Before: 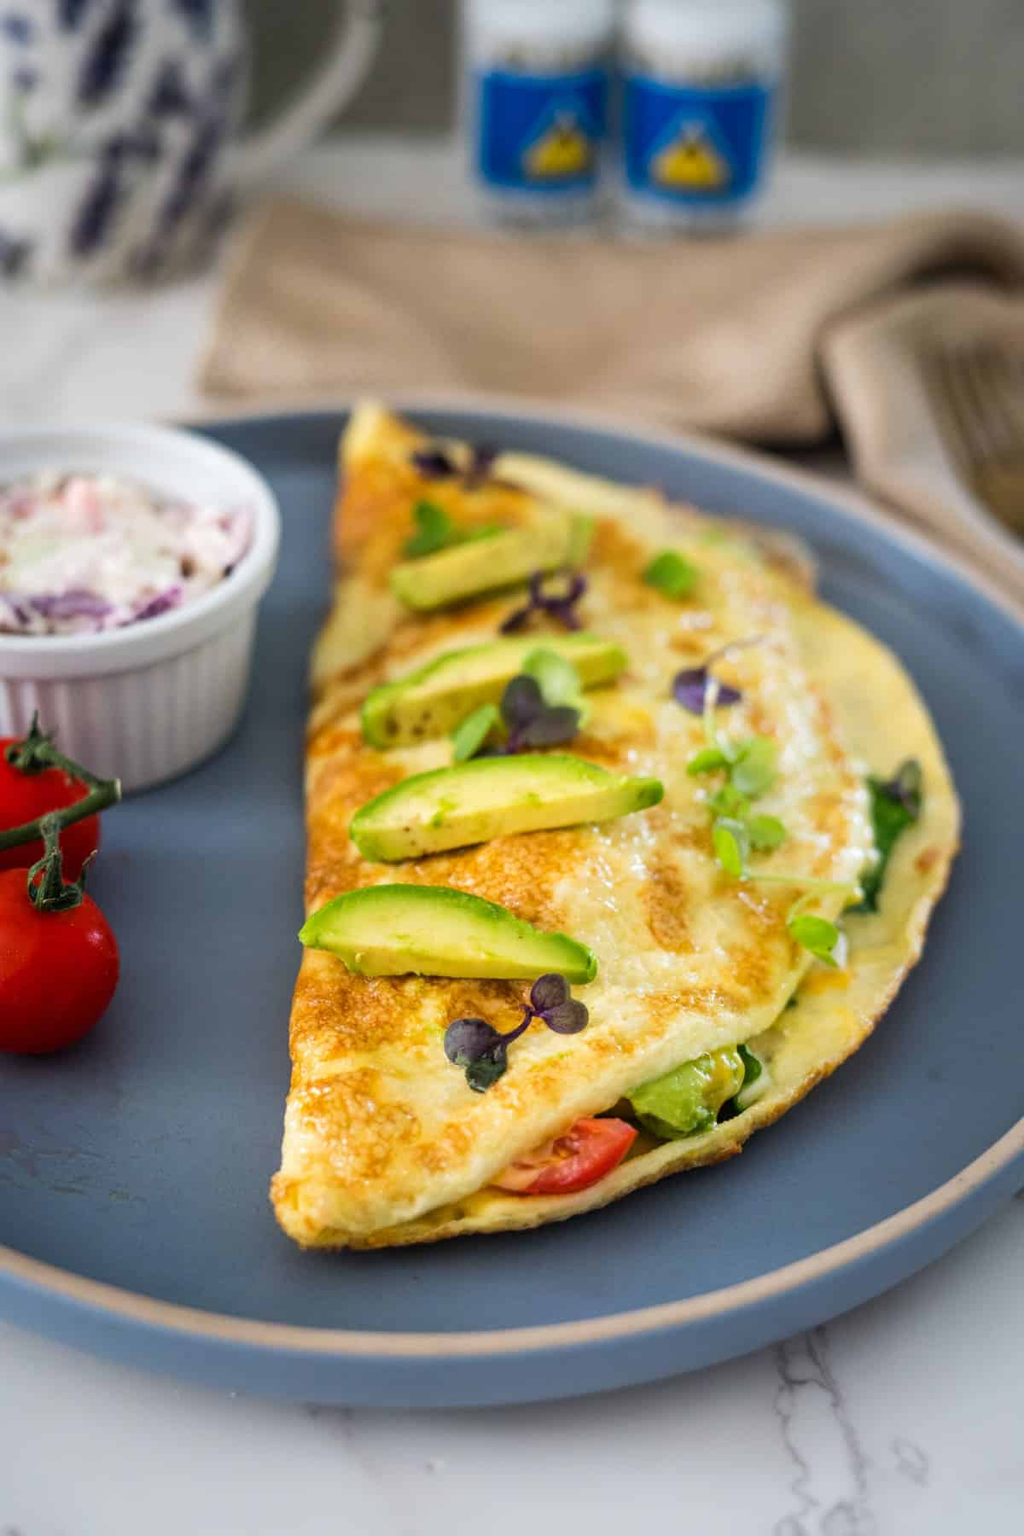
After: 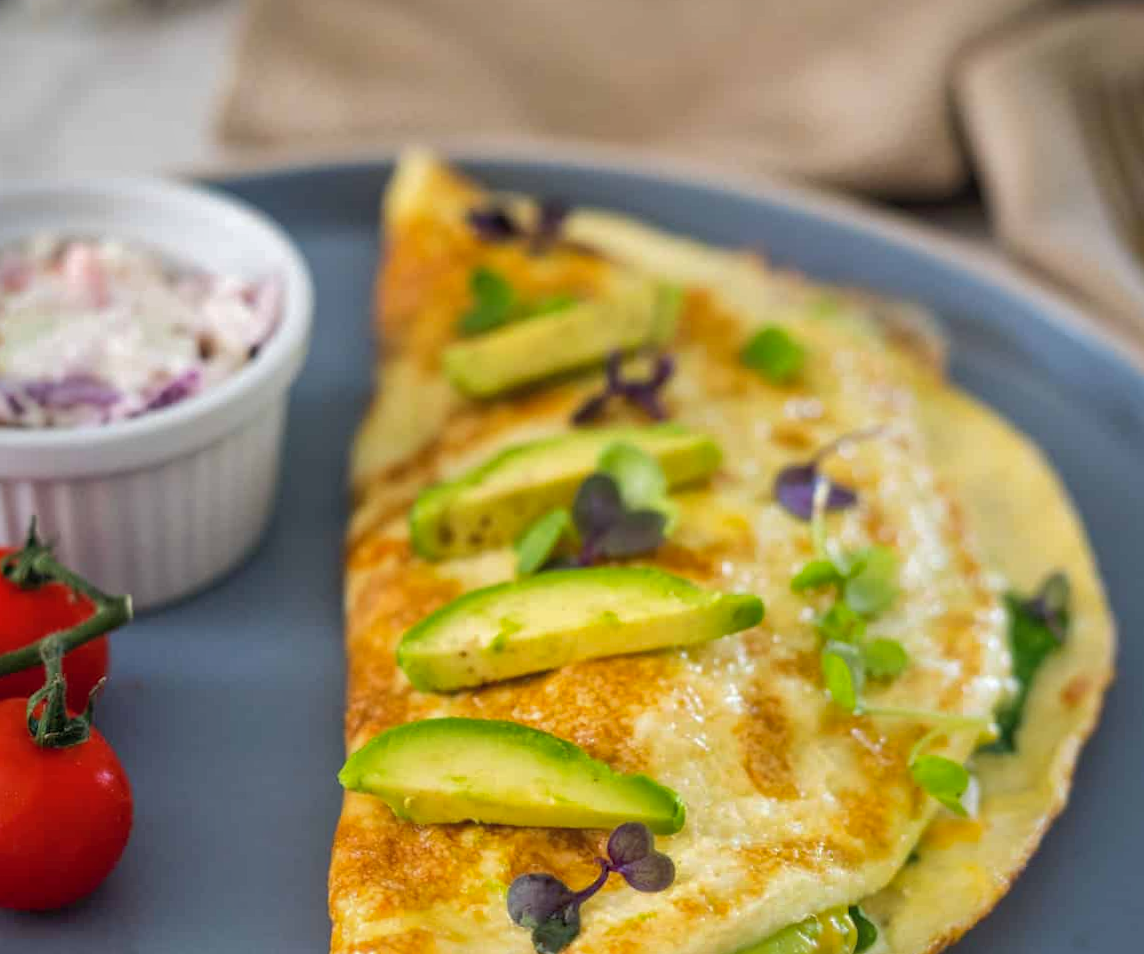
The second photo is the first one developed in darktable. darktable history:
rotate and perspective: lens shift (vertical) 0.048, lens shift (horizontal) -0.024, automatic cropping off
crop: left 1.744%, top 19.225%, right 5.069%, bottom 28.357%
shadows and highlights: on, module defaults
